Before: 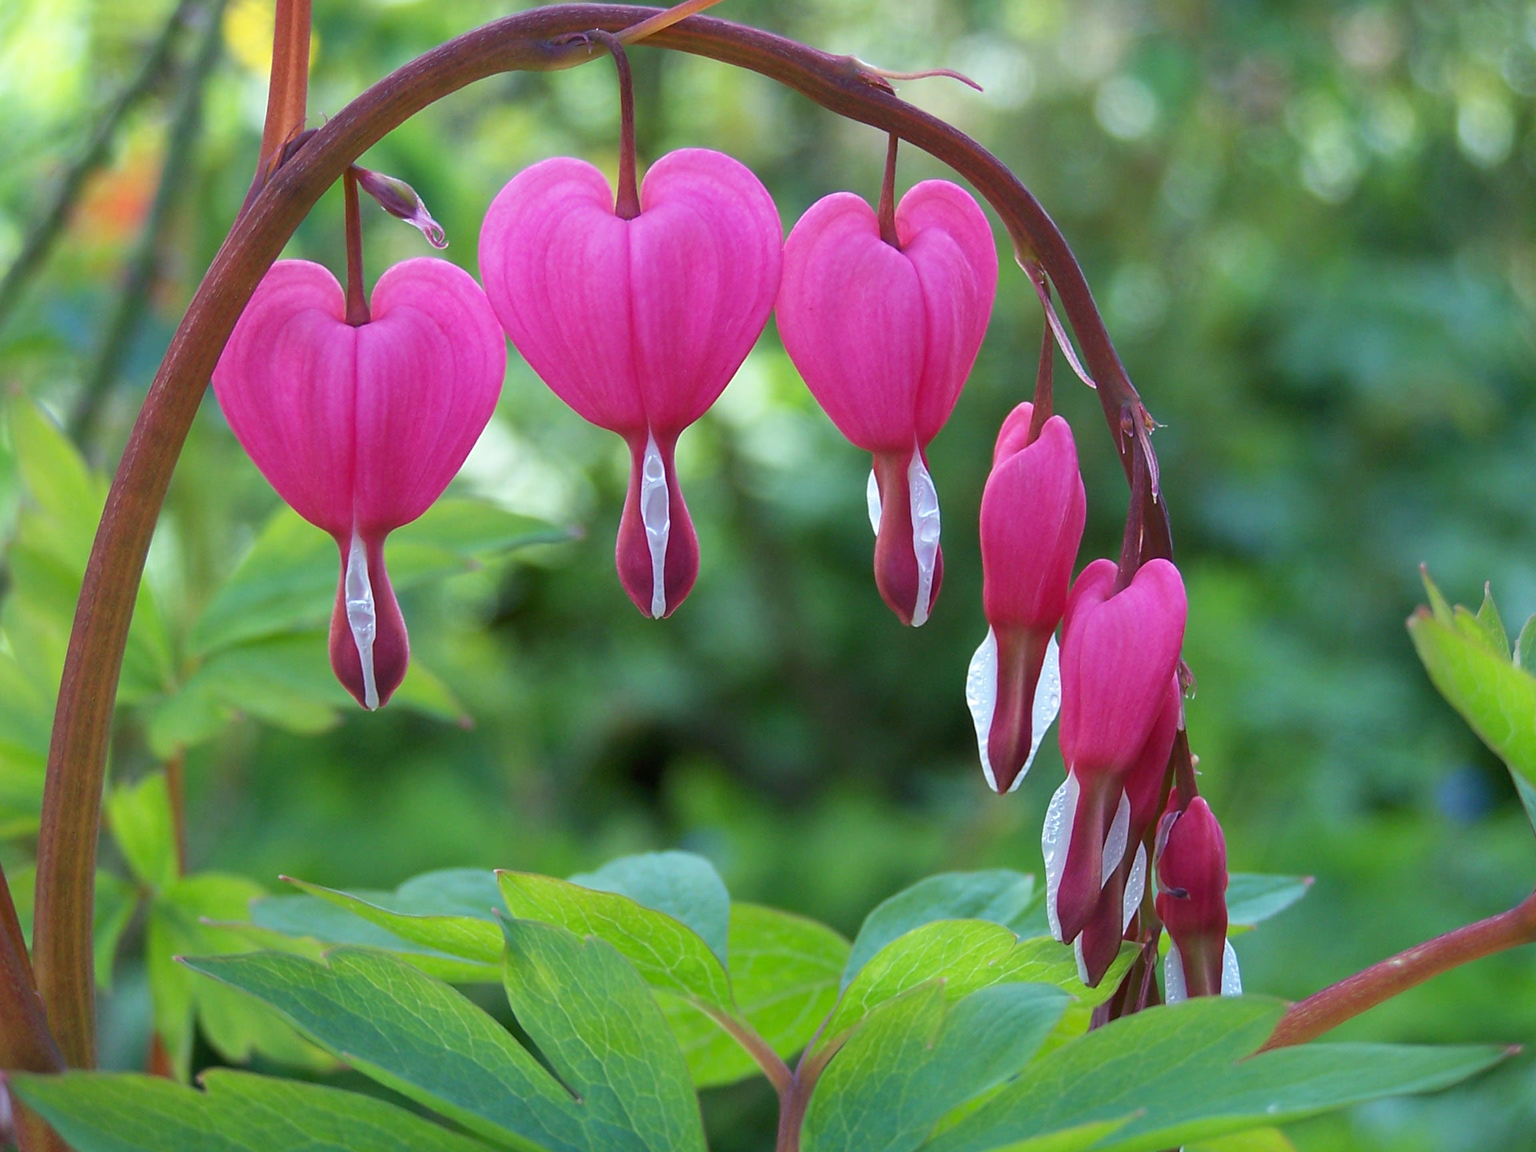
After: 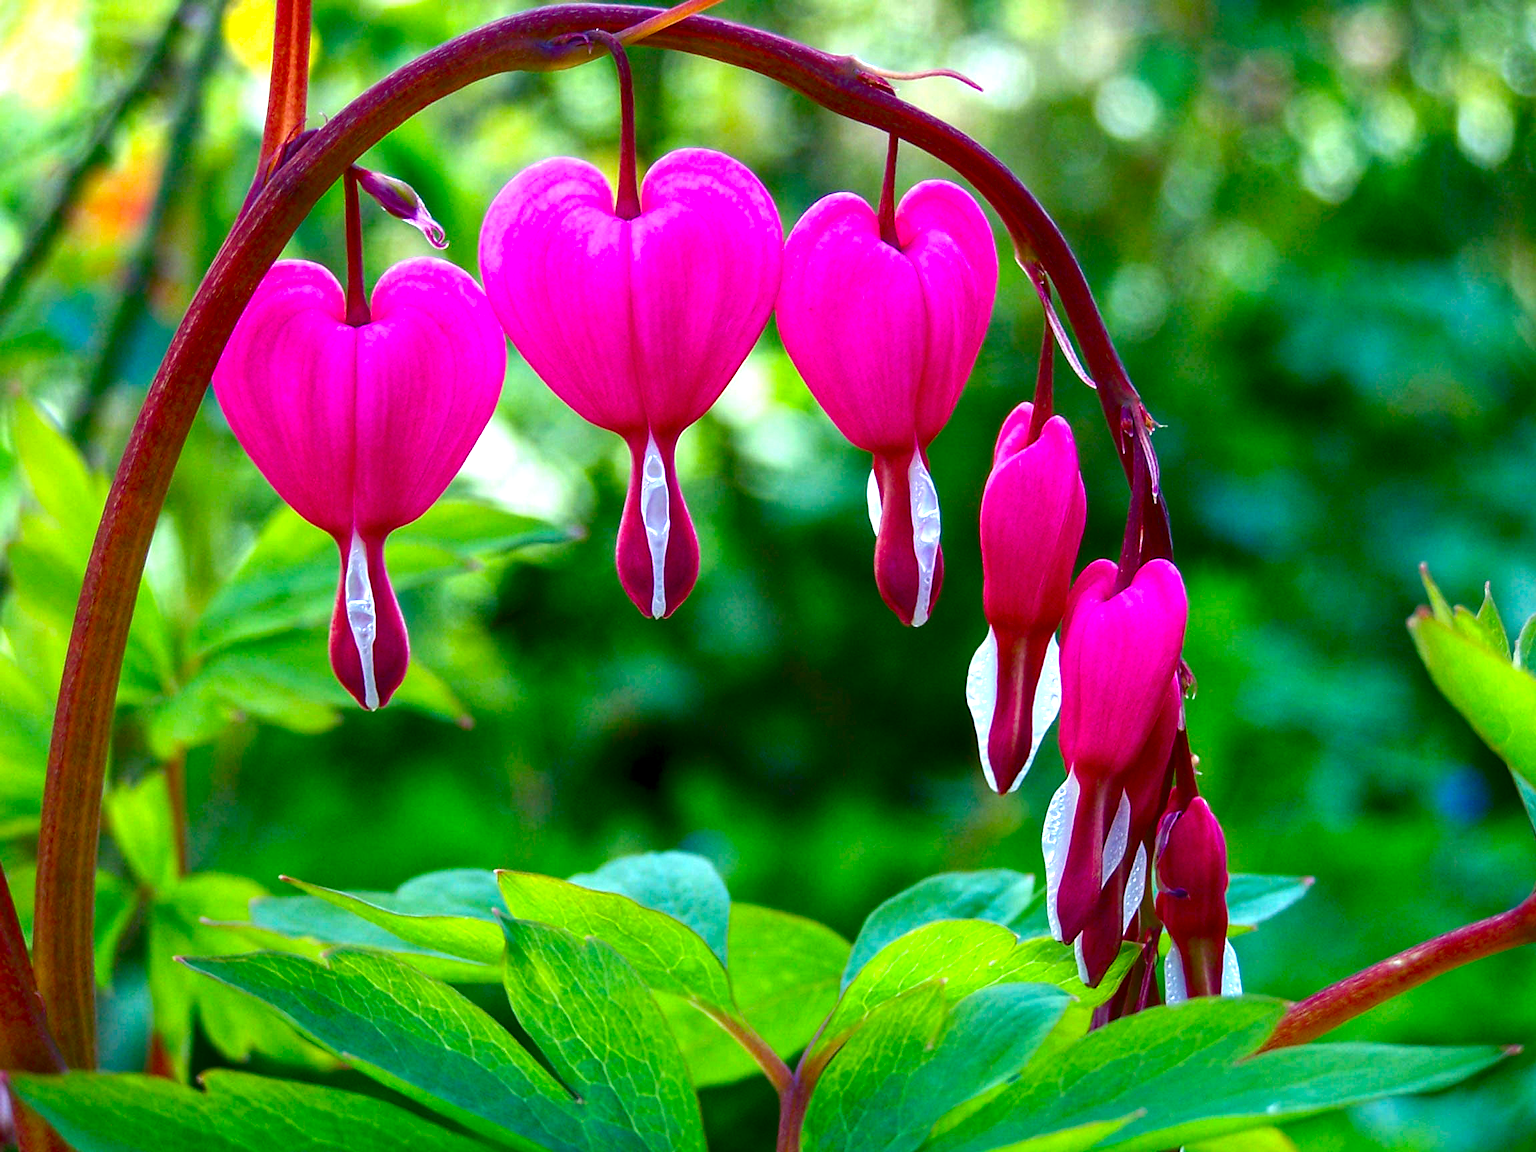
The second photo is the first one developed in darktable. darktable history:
local contrast: on, module defaults
color balance rgb: linear chroma grading › global chroma 18.9%, perceptual saturation grading › global saturation 20%, perceptual saturation grading › highlights -25%, perceptual saturation grading › shadows 50%, global vibrance 18.93%
contrast brightness saturation: contrast 0.1, brightness -0.26, saturation 0.14
exposure: black level correction 0, exposure 0.7 EV, compensate exposure bias true, compensate highlight preservation false
